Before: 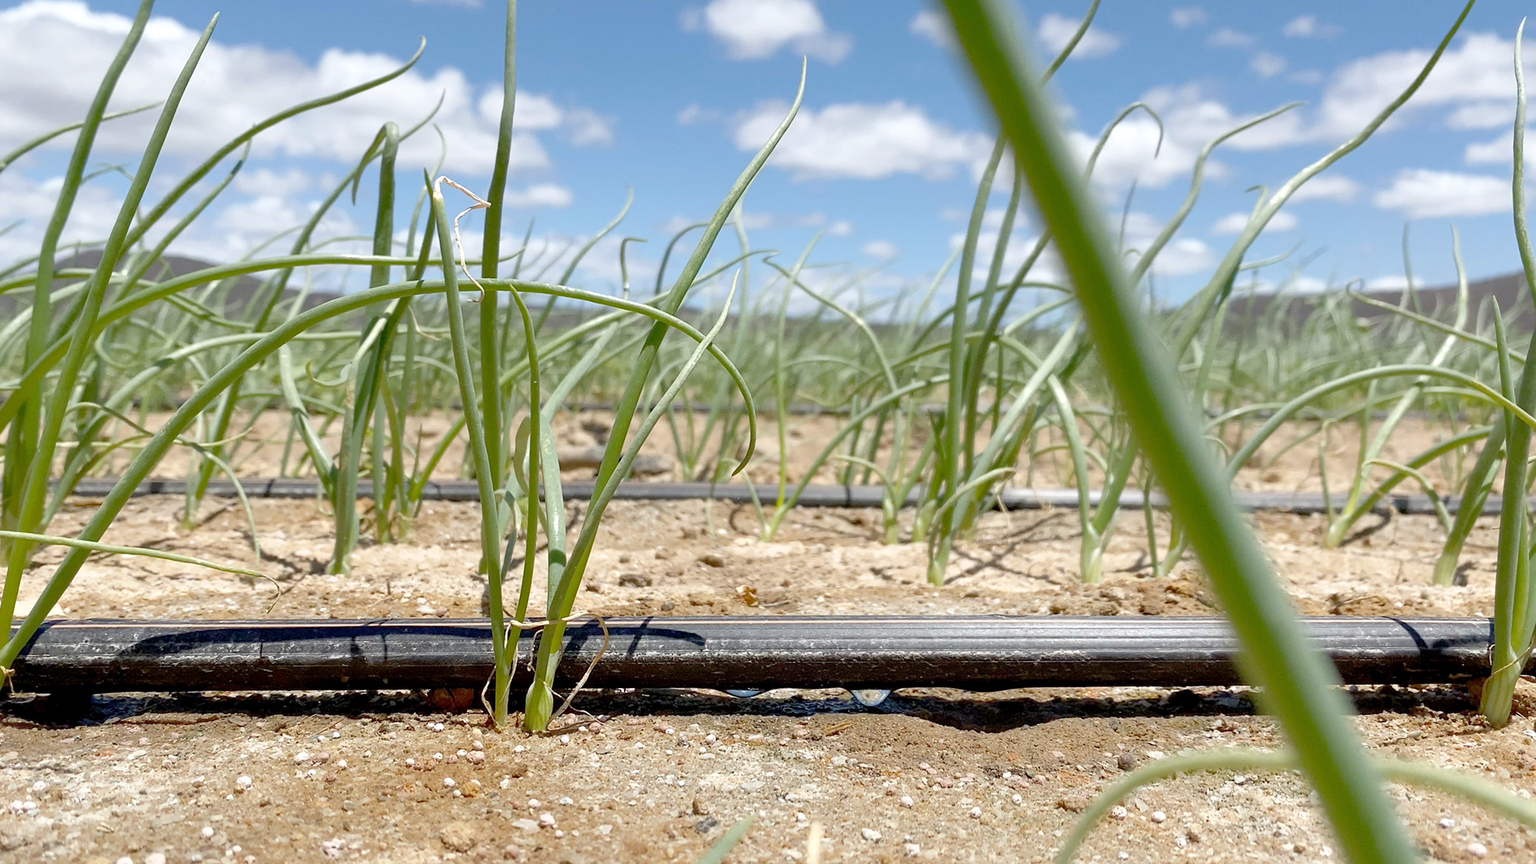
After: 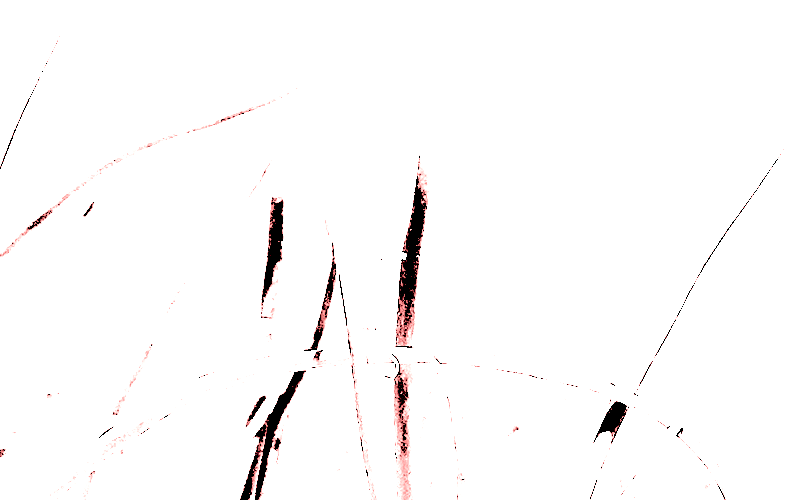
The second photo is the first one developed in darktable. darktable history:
crop and rotate: left 10.817%, top 0.062%, right 47.194%, bottom 53.626%
exposure: black level correction 0.1, exposure 3 EV, compensate highlight preservation false
tone equalizer: -8 EV 1 EV, -7 EV 1 EV, -6 EV 1 EV, -5 EV 1 EV, -4 EV 1 EV, -3 EV 0.75 EV, -2 EV 0.5 EV, -1 EV 0.25 EV
colorize: saturation 60%, source mix 100%
